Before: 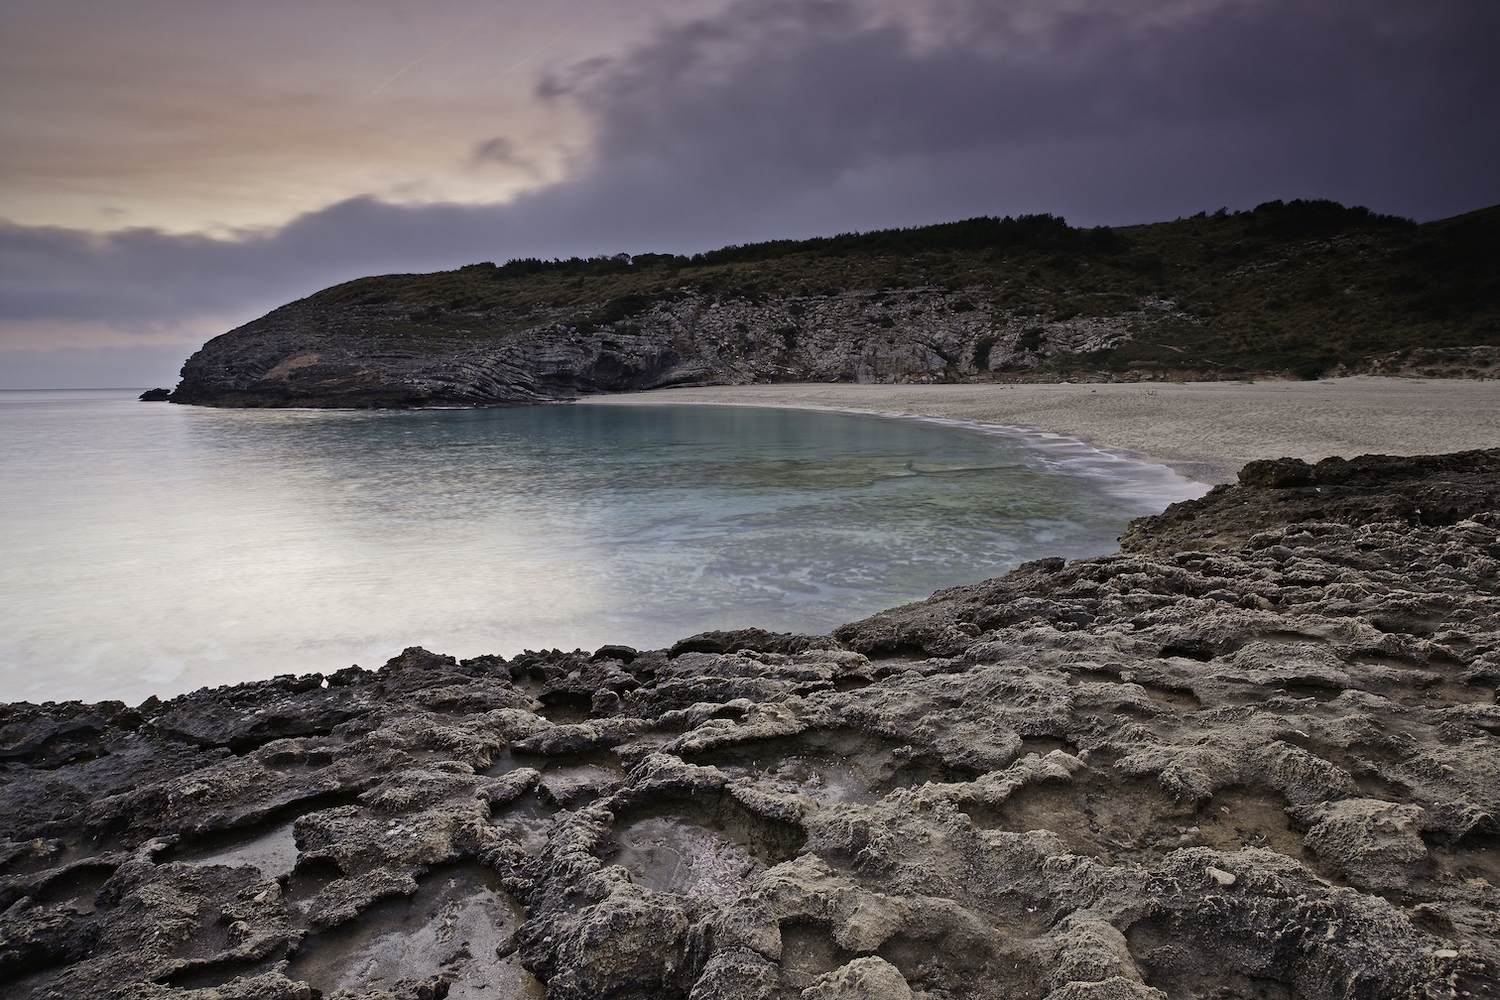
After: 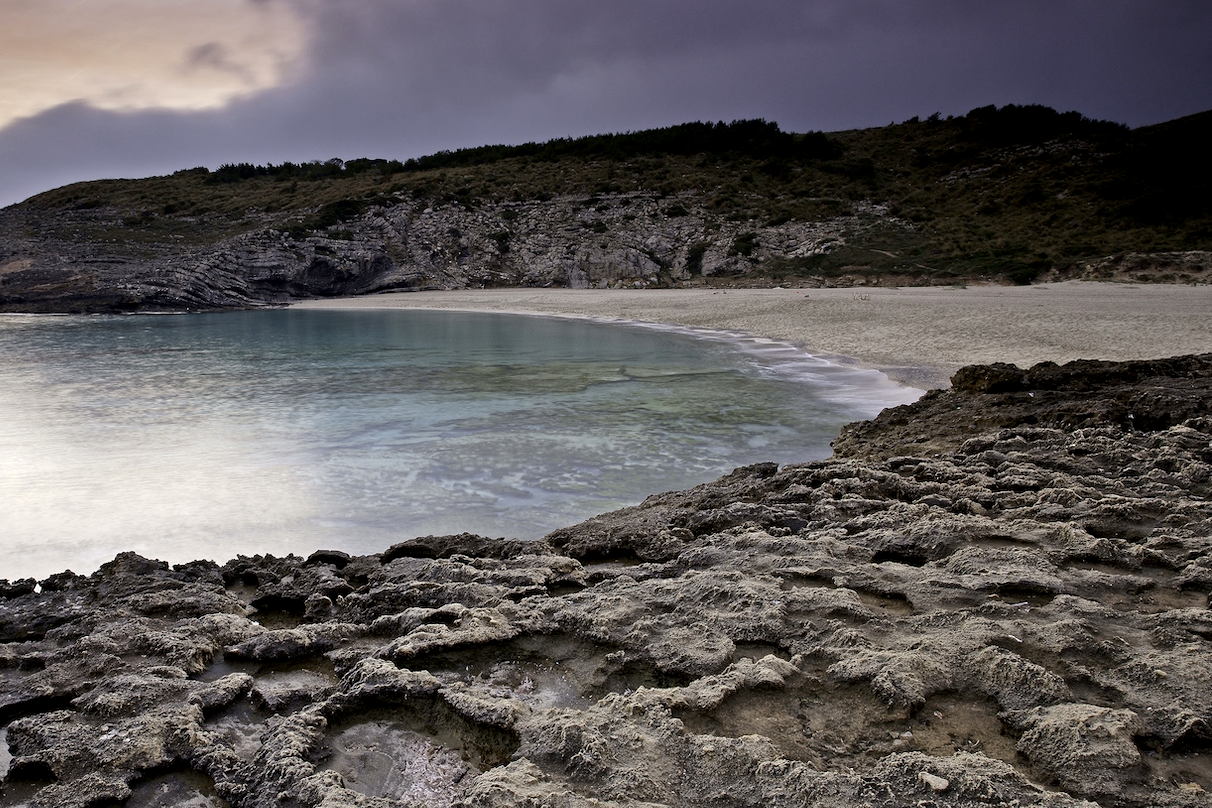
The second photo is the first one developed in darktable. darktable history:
exposure: black level correction 0.005, exposure 0.286 EV, compensate highlight preservation false
crop: left 19.159%, top 9.58%, bottom 9.58%
